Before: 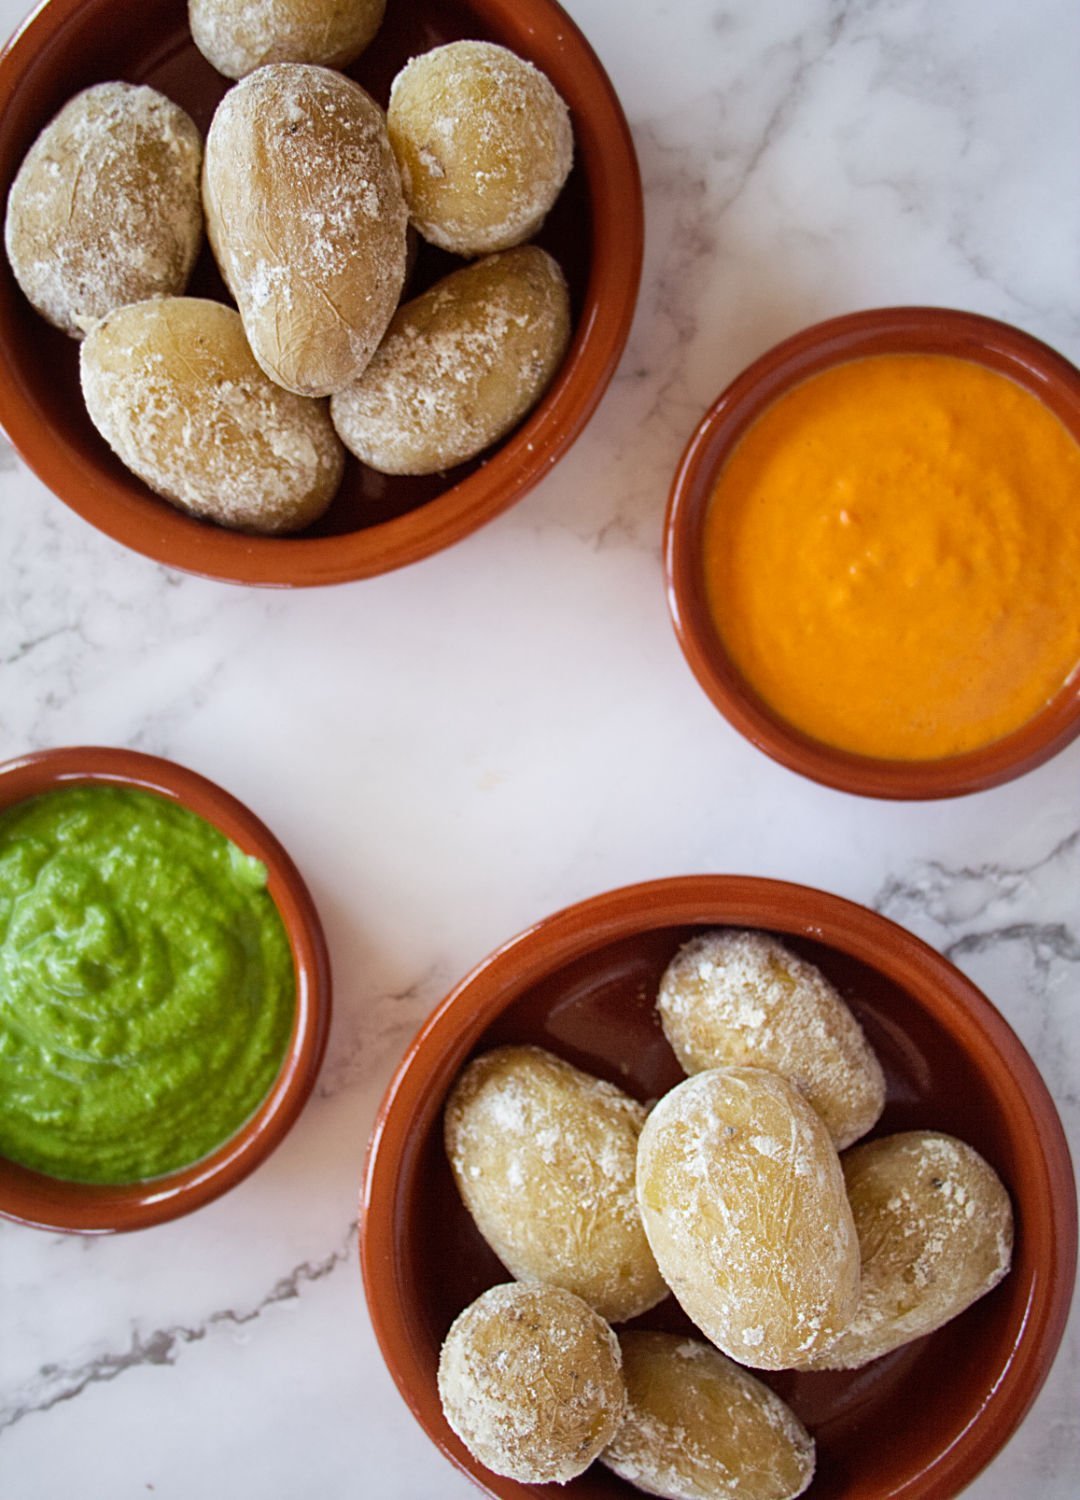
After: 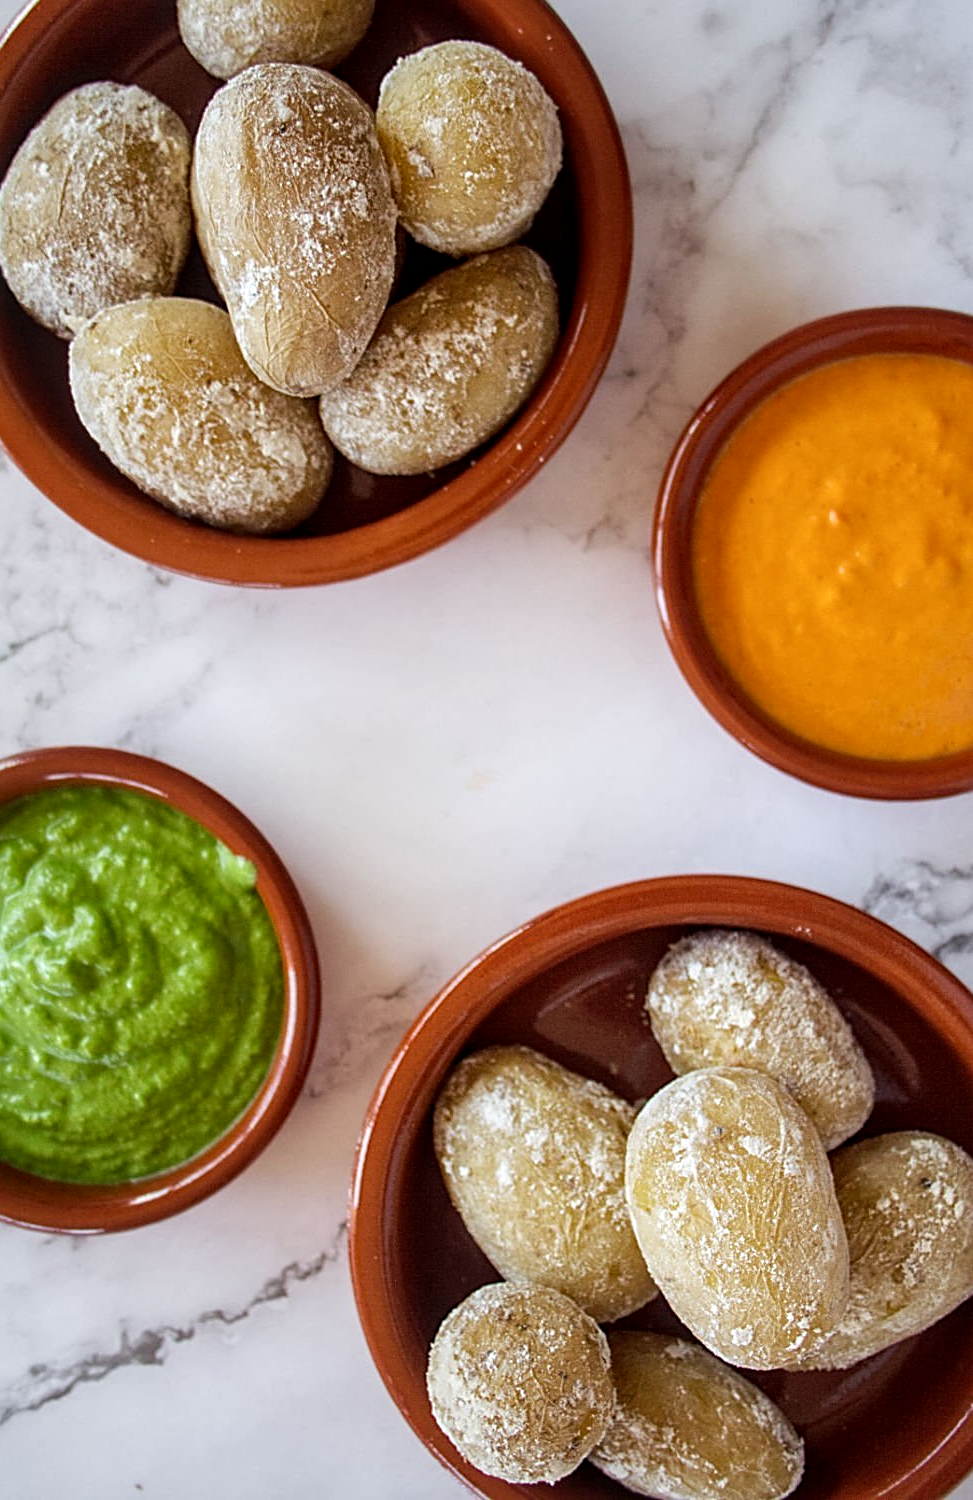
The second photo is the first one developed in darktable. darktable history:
white balance: emerald 1
crop and rotate: left 1.088%, right 8.807%
sharpen: on, module defaults
local contrast: detail 130%
